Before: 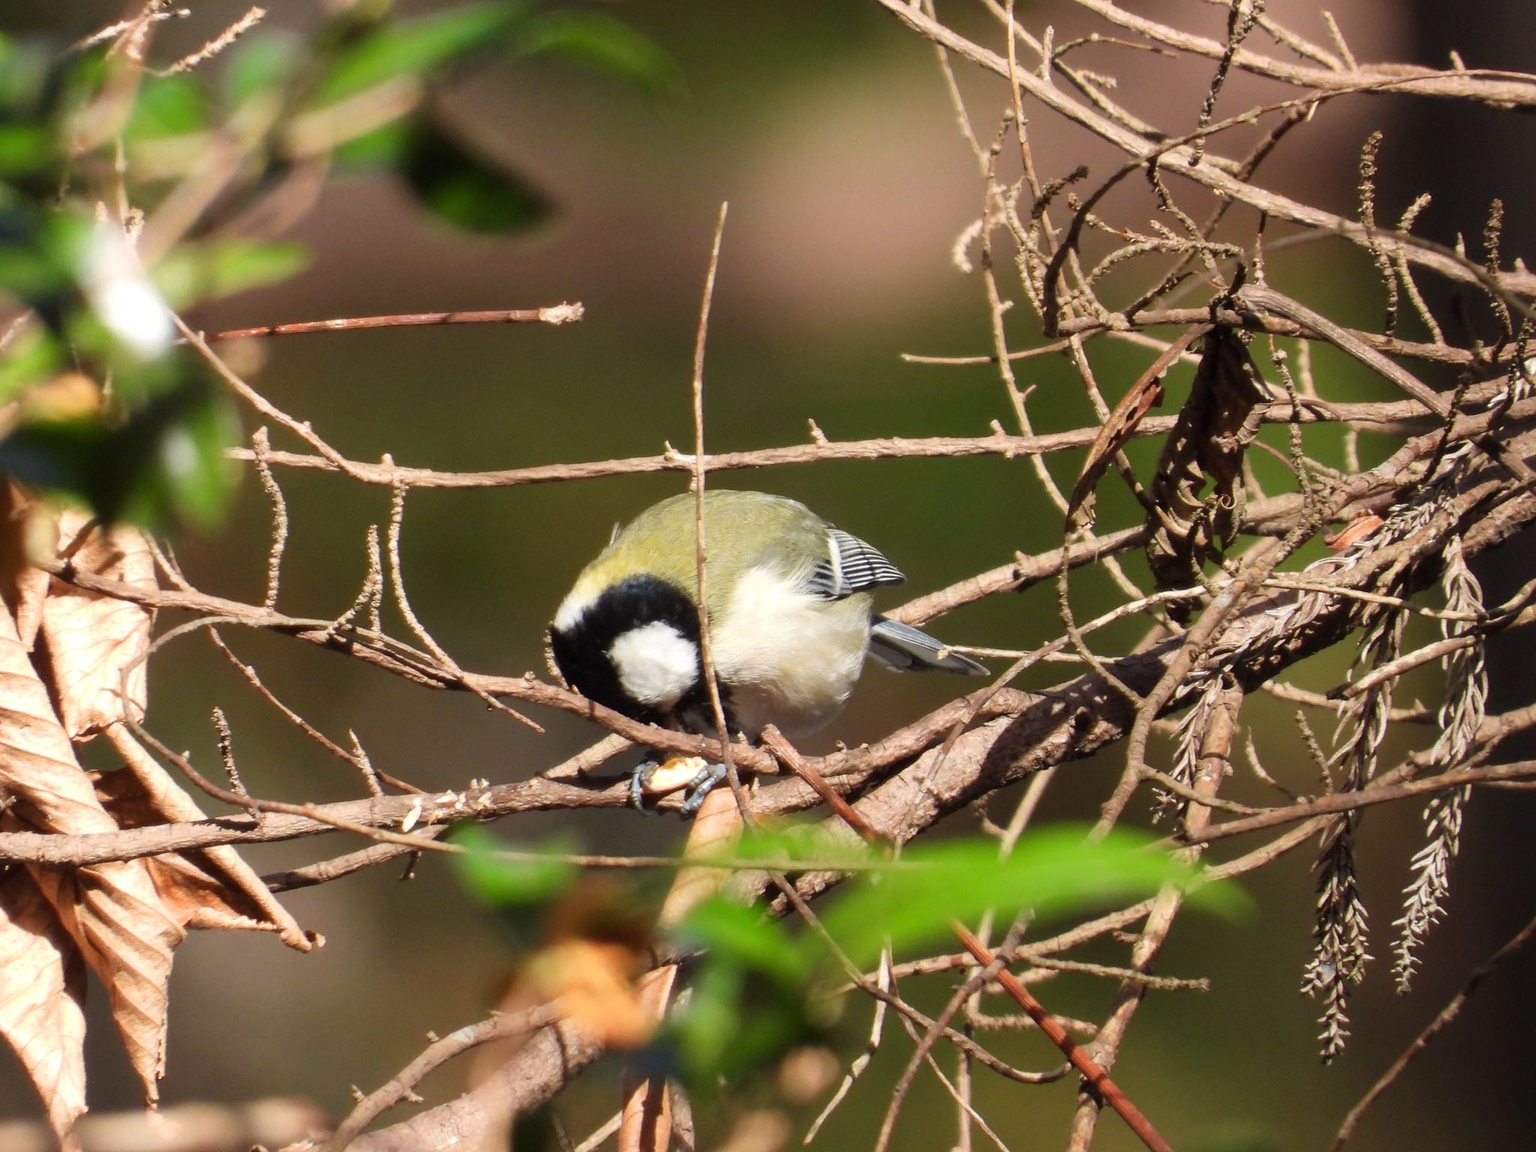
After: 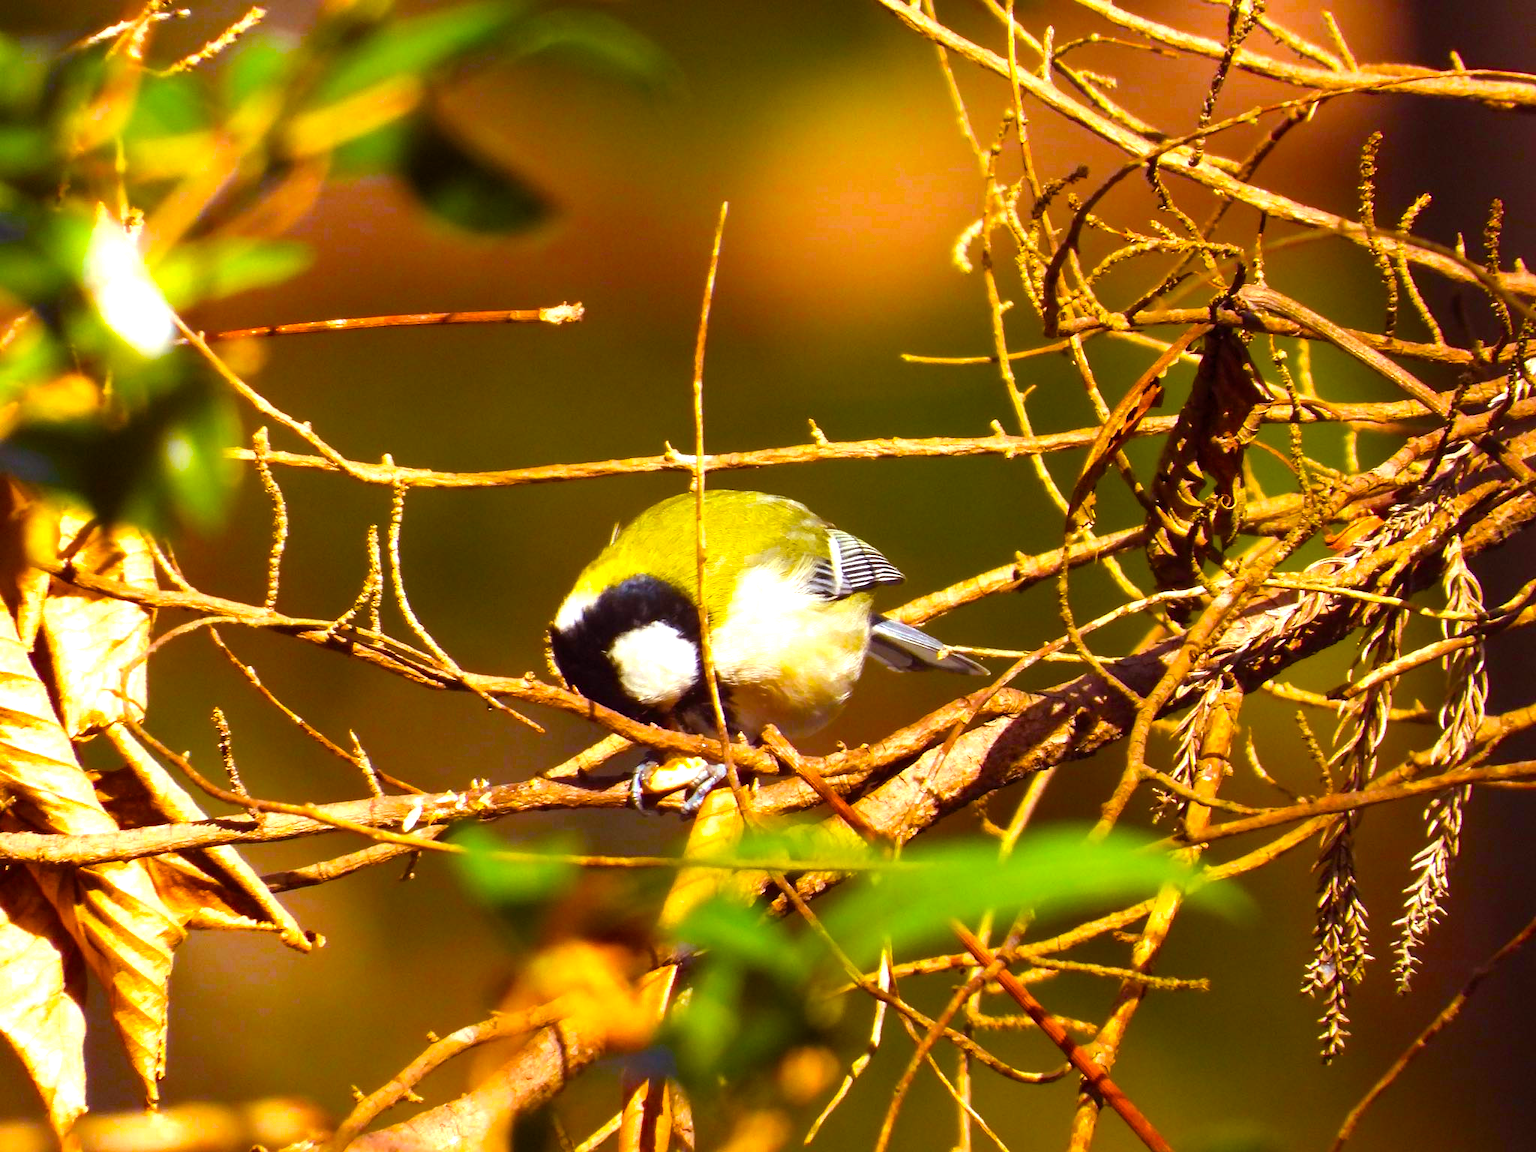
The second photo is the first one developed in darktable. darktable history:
rgb levels: mode RGB, independent channels, levels [[0, 0.474, 1], [0, 0.5, 1], [0, 0.5, 1]]
exposure: exposure -0.177 EV, compensate highlight preservation false
color balance rgb: linear chroma grading › global chroma 20%, perceptual saturation grading › global saturation 65%, perceptual saturation grading › highlights 50%, perceptual saturation grading › shadows 30%, perceptual brilliance grading › global brilliance 12%, perceptual brilliance grading › highlights 15%, global vibrance 20%
